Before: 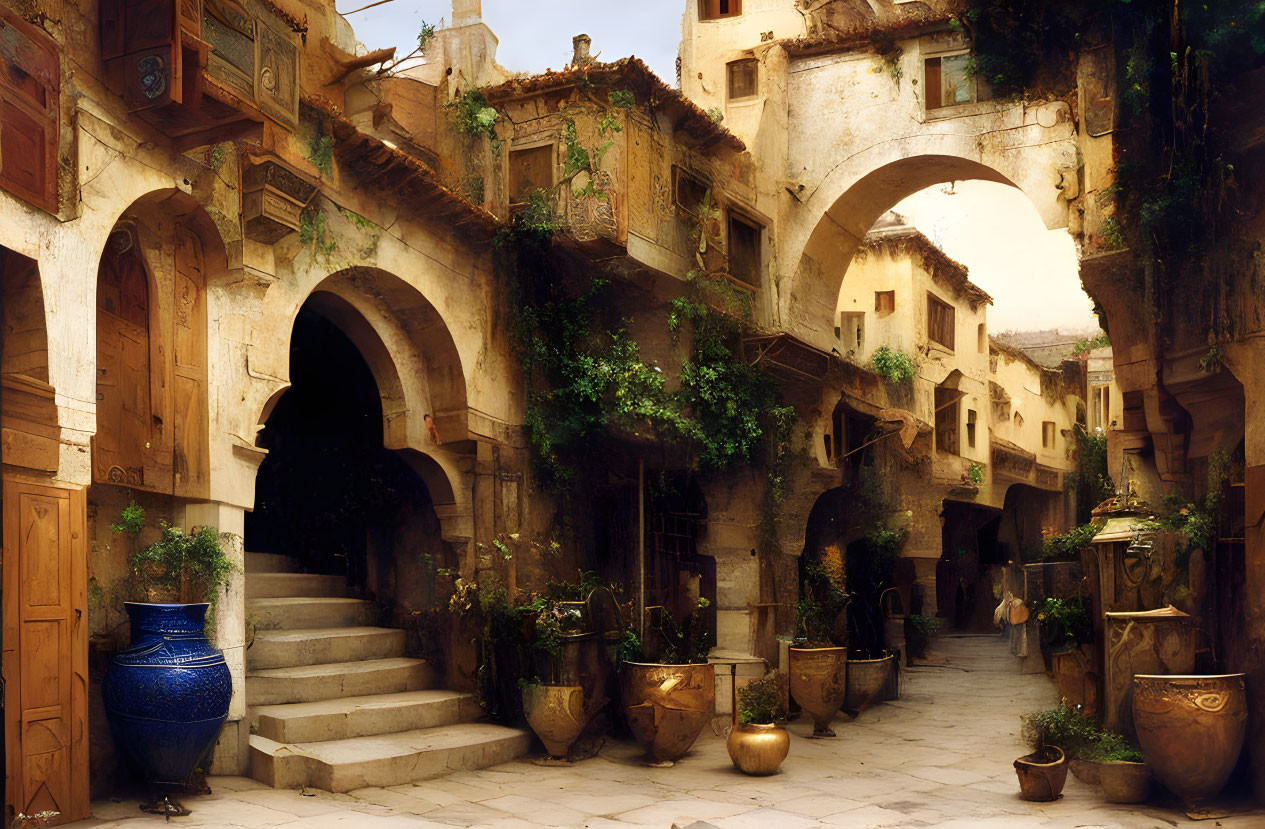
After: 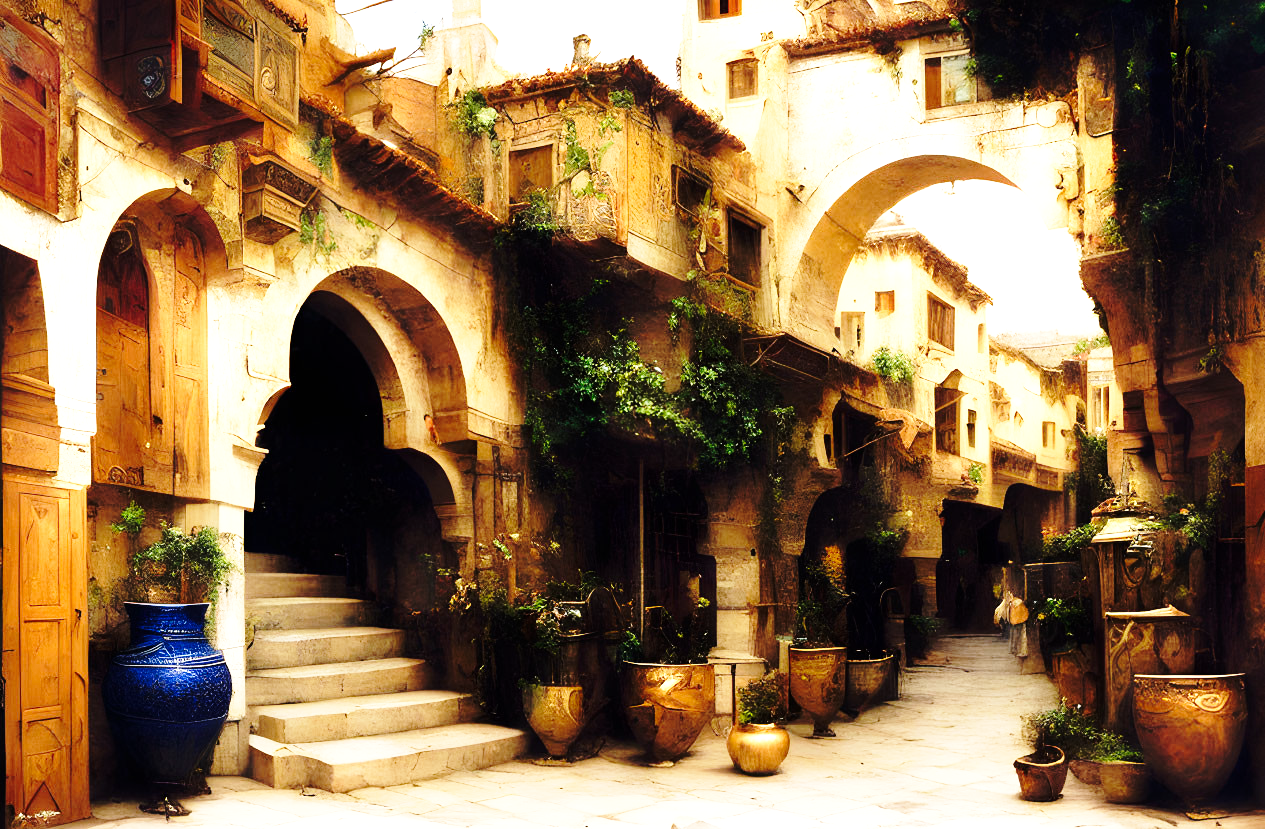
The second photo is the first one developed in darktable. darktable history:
tone equalizer: -8 EV -0.741 EV, -7 EV -0.712 EV, -6 EV -0.562 EV, -5 EV -0.384 EV, -3 EV 0.399 EV, -2 EV 0.6 EV, -1 EV 0.701 EV, +0 EV 0.747 EV
base curve: curves: ch0 [(0, 0) (0.032, 0.037) (0.105, 0.228) (0.435, 0.76) (0.856, 0.983) (1, 1)], preserve colors none
